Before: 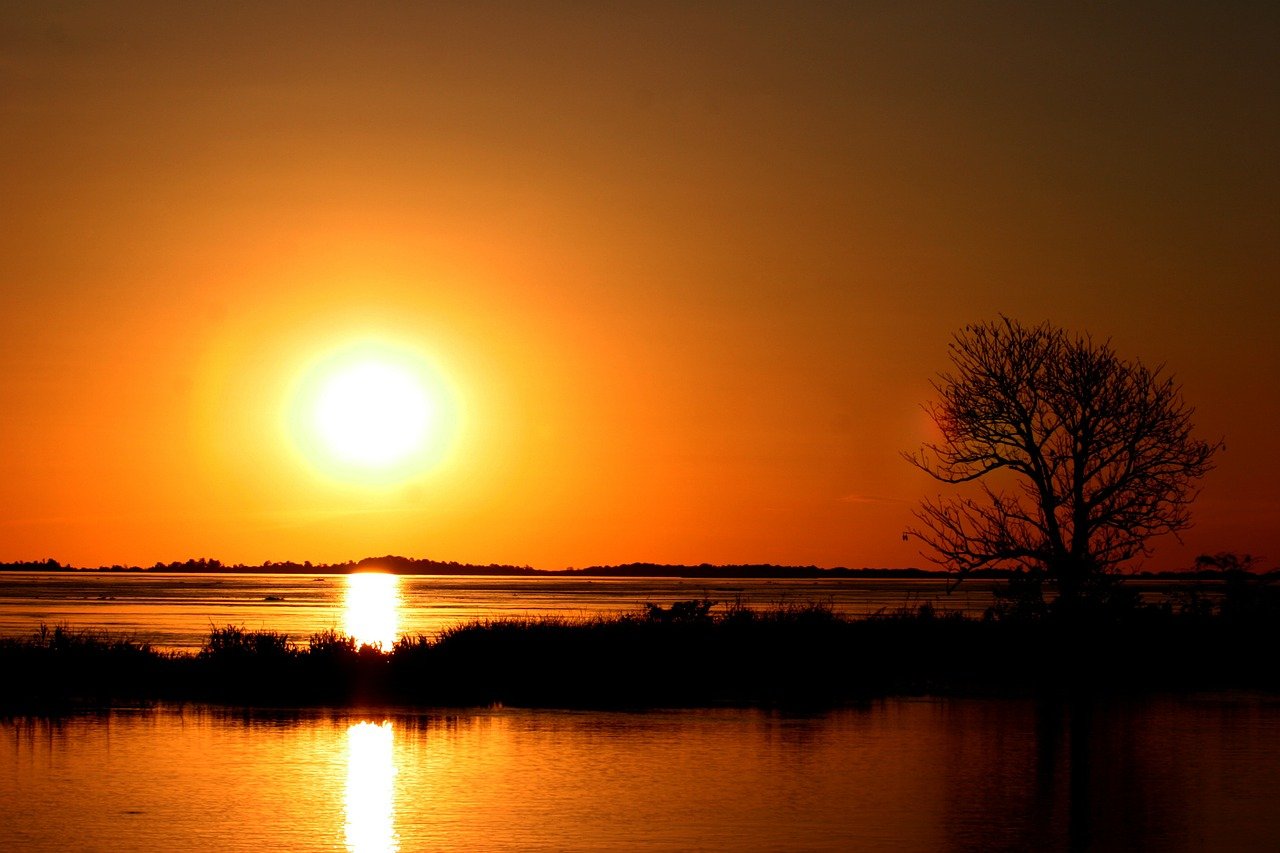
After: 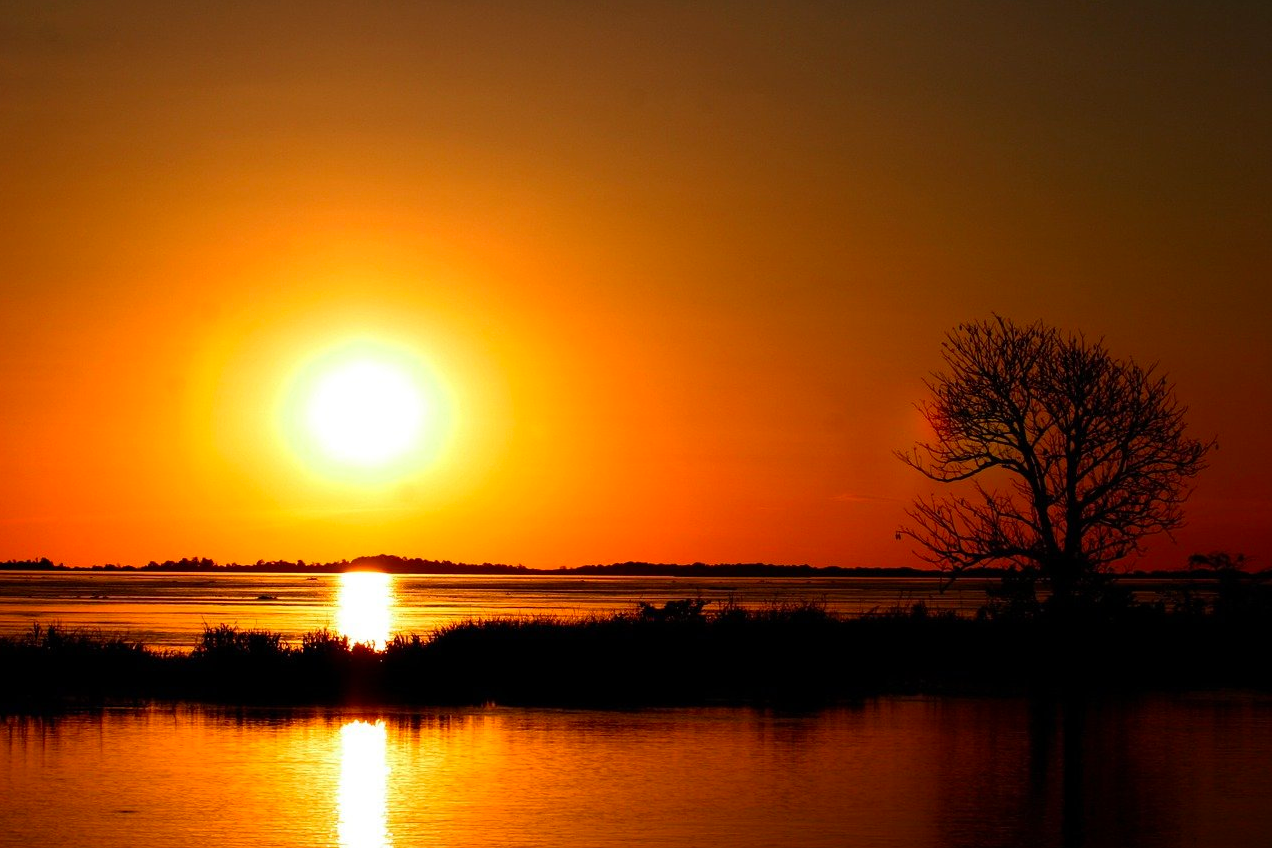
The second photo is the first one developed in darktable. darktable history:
crop and rotate: left 0.614%, top 0.179%, bottom 0.309%
contrast brightness saturation: saturation 0.13
